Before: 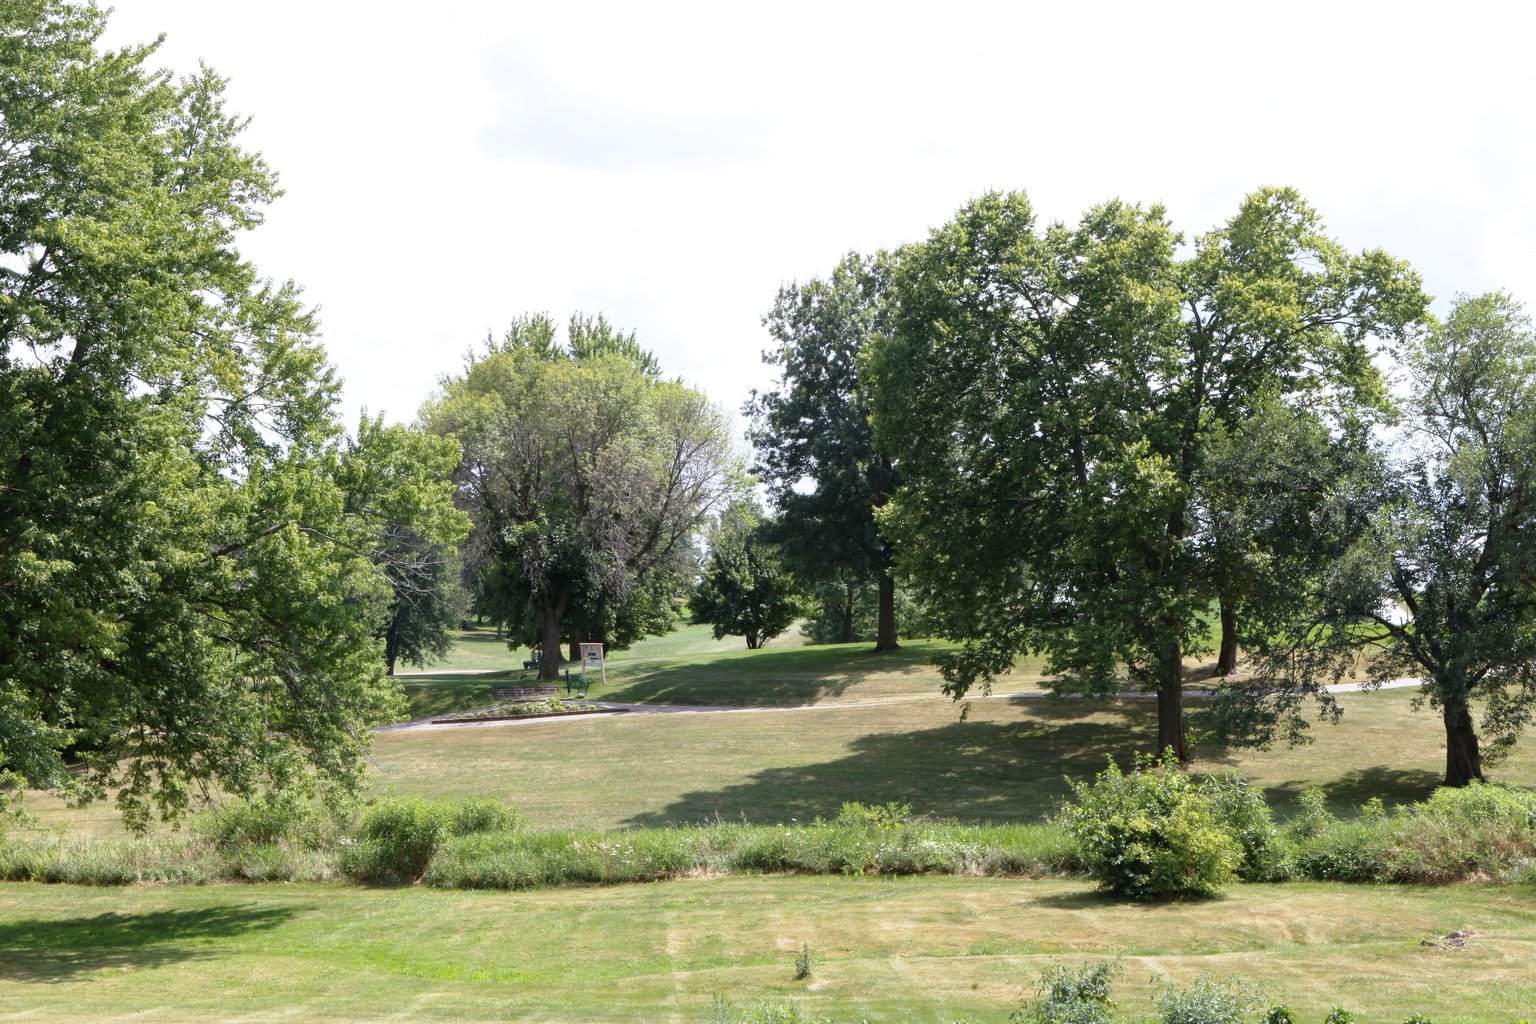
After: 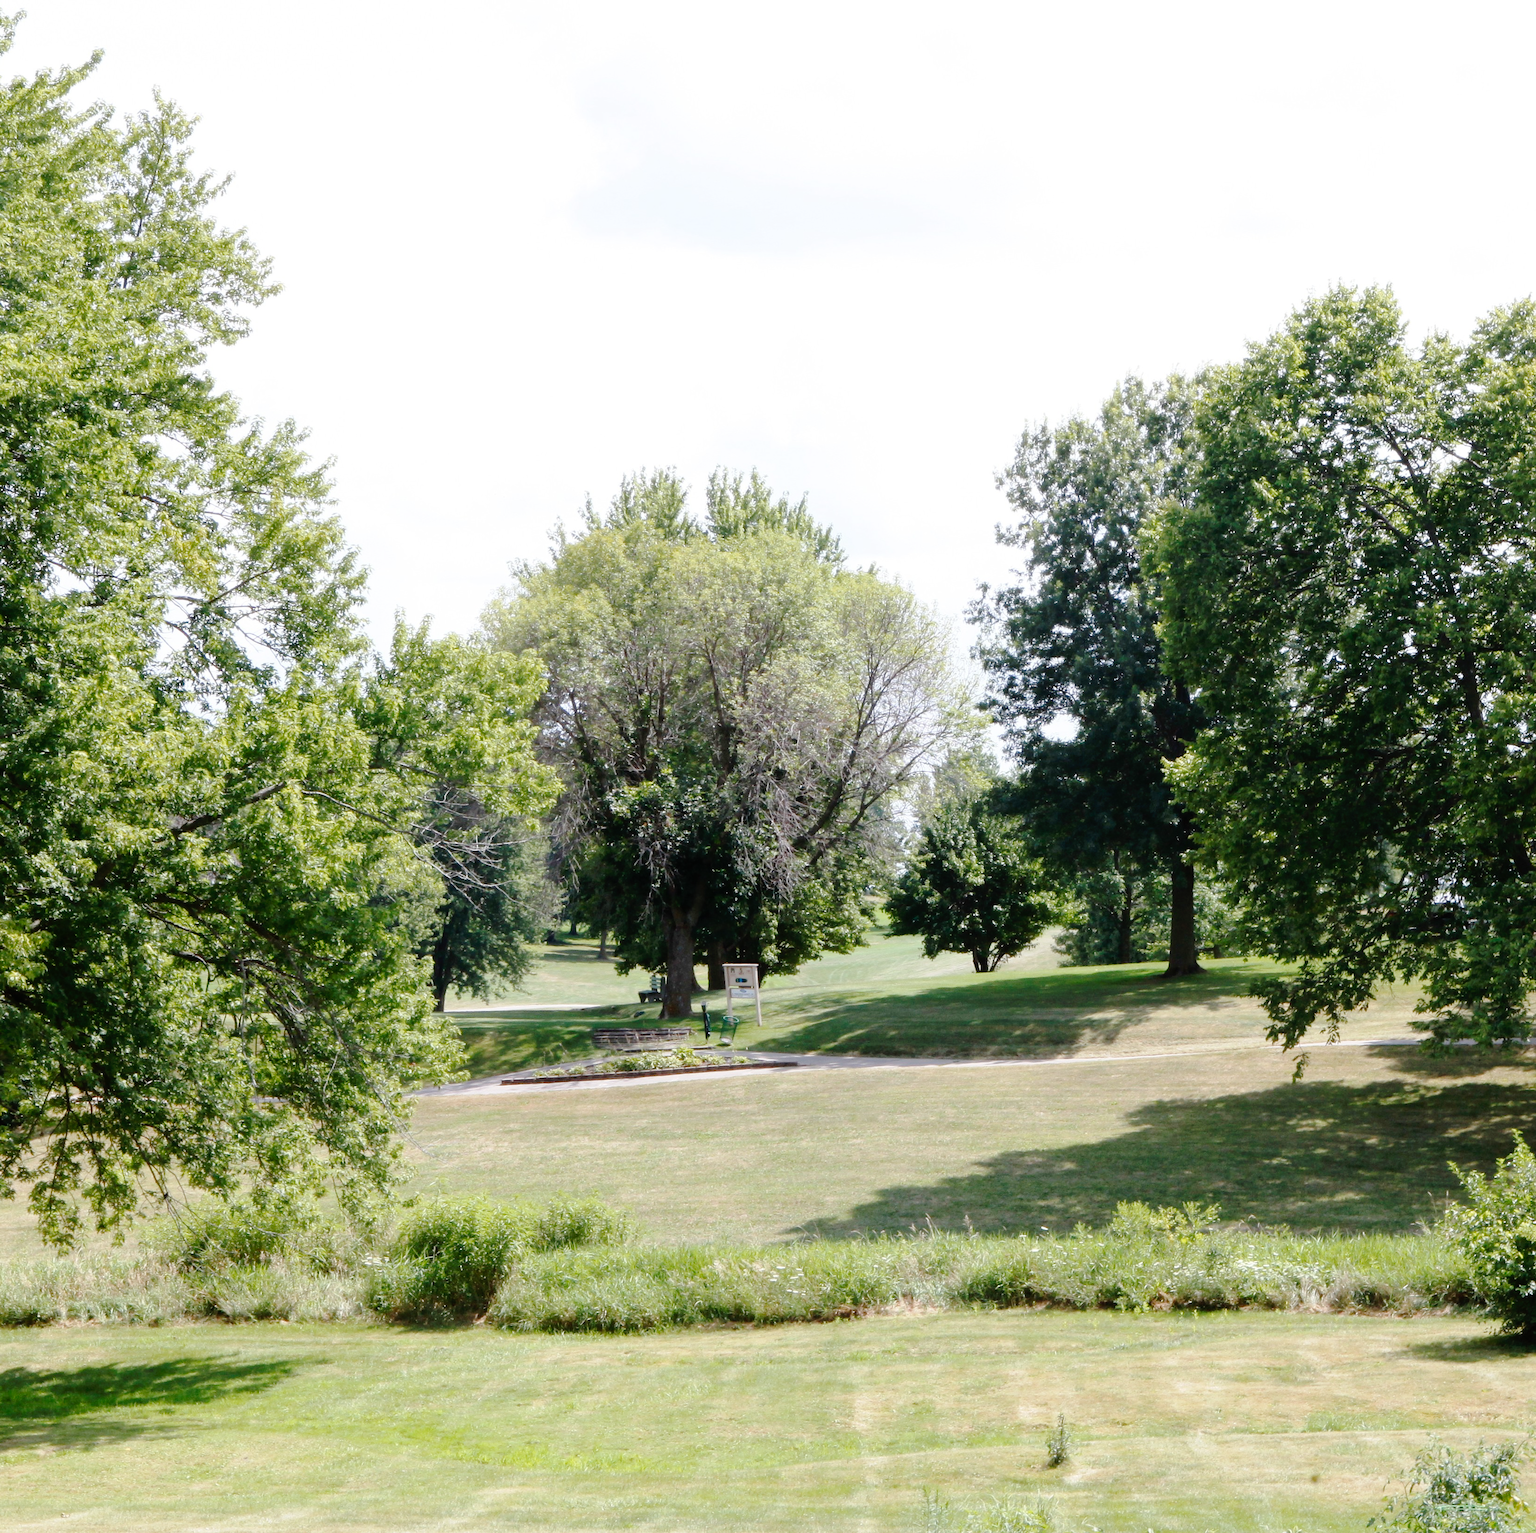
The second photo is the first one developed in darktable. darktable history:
crop and rotate: left 6.343%, right 26.891%
tone curve: curves: ch0 [(0, 0) (0.003, 0.009) (0.011, 0.009) (0.025, 0.01) (0.044, 0.02) (0.069, 0.032) (0.1, 0.048) (0.136, 0.092) (0.177, 0.153) (0.224, 0.217) (0.277, 0.306) (0.335, 0.402) (0.399, 0.488) (0.468, 0.574) (0.543, 0.648) (0.623, 0.716) (0.709, 0.783) (0.801, 0.851) (0.898, 0.92) (1, 1)], preserve colors none
